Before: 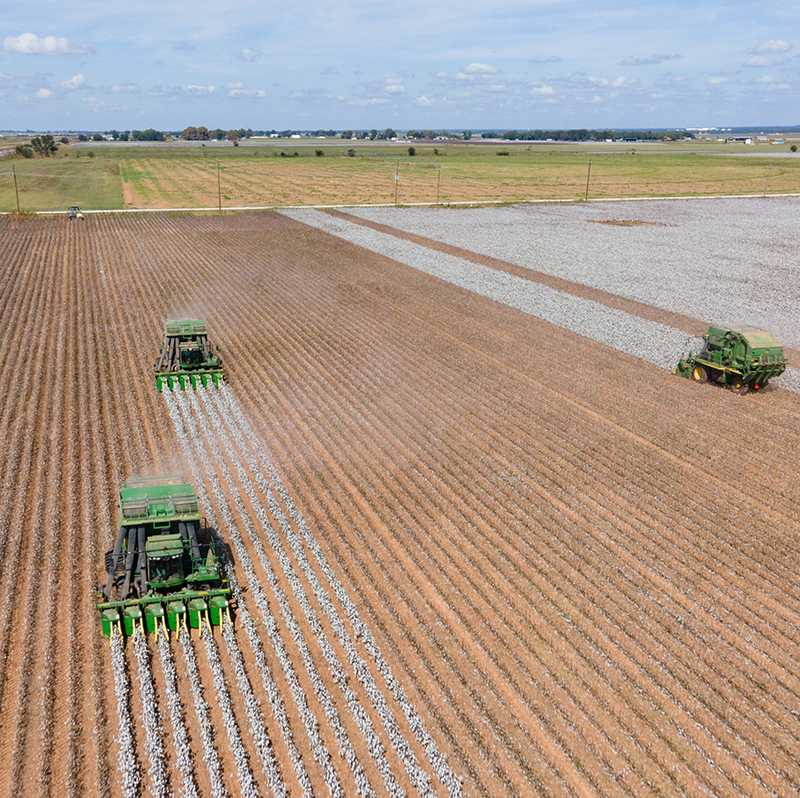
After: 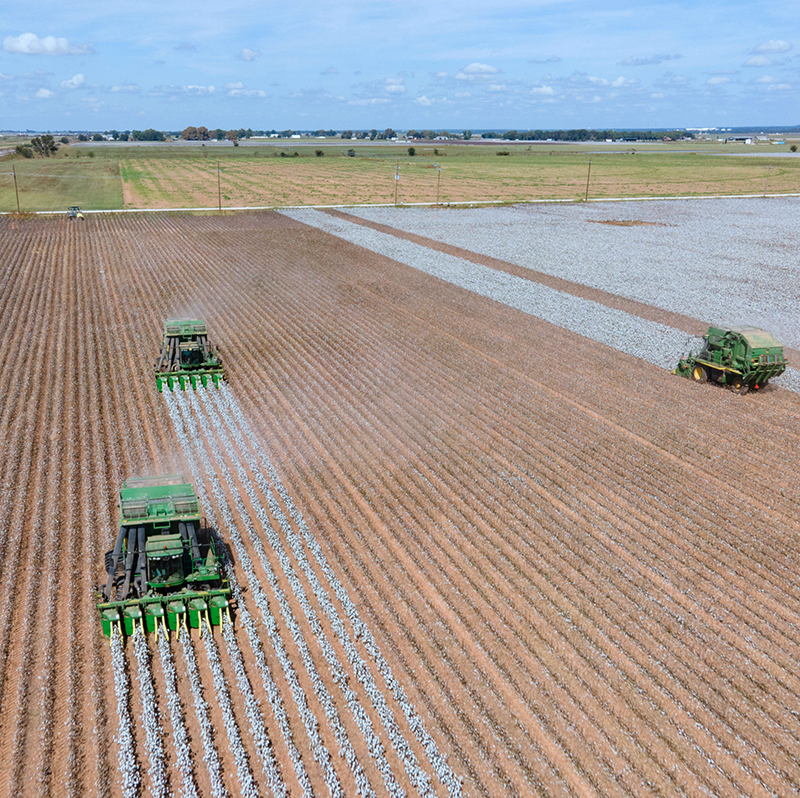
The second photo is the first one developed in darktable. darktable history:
color correction: highlights a* -4.07, highlights b* -10.76
